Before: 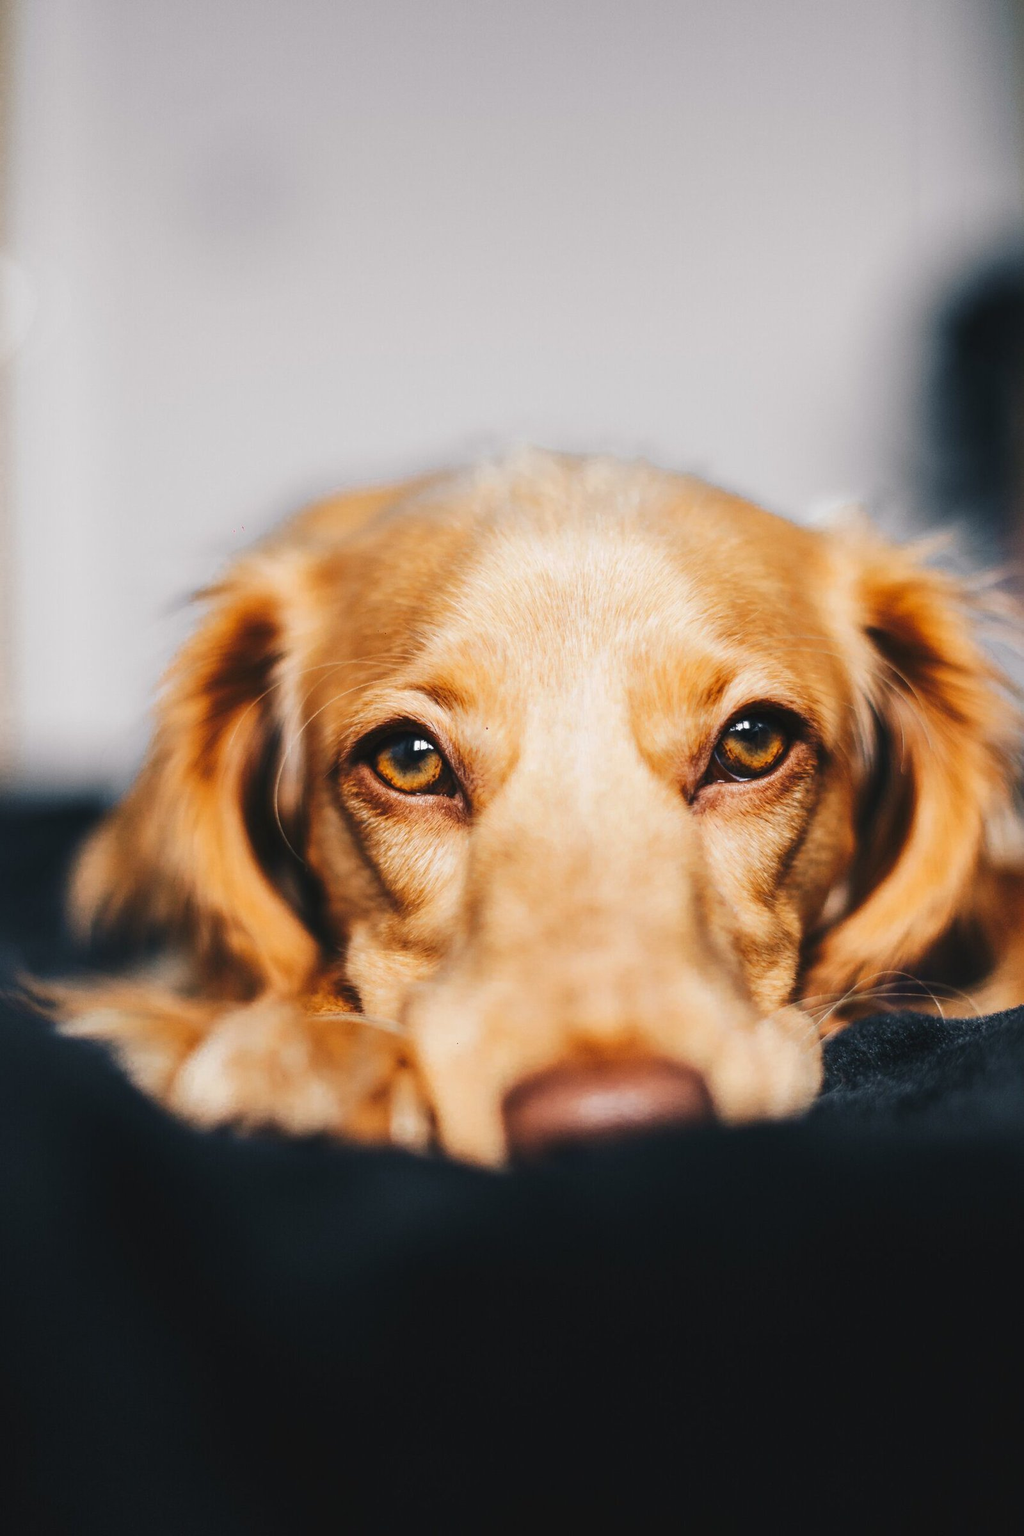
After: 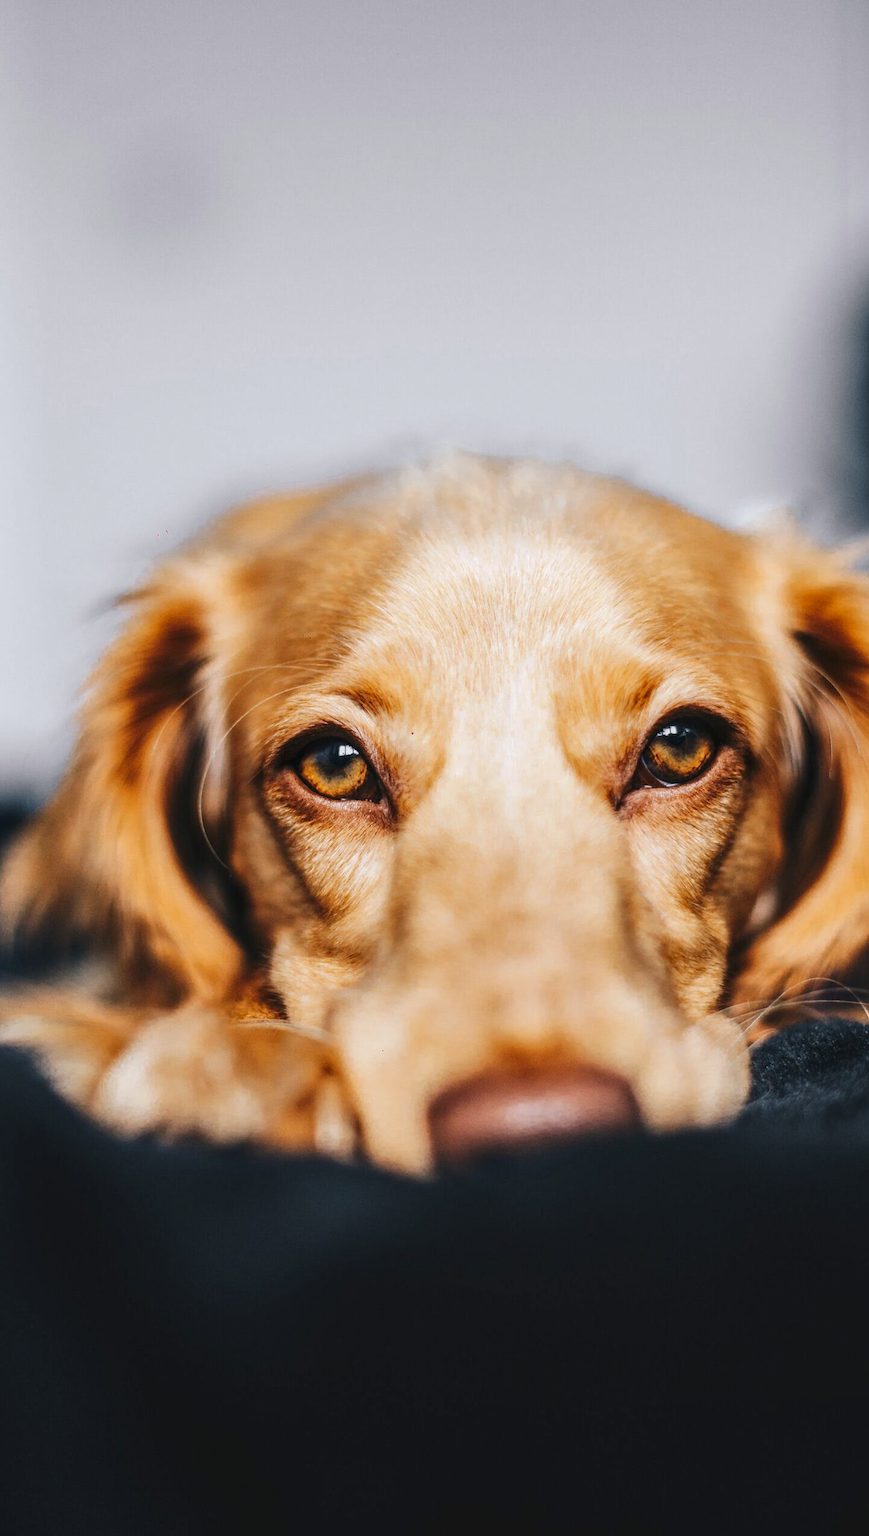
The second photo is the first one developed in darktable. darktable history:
local contrast: on, module defaults
white balance: red 0.98, blue 1.034
crop: left 7.598%, right 7.873%
